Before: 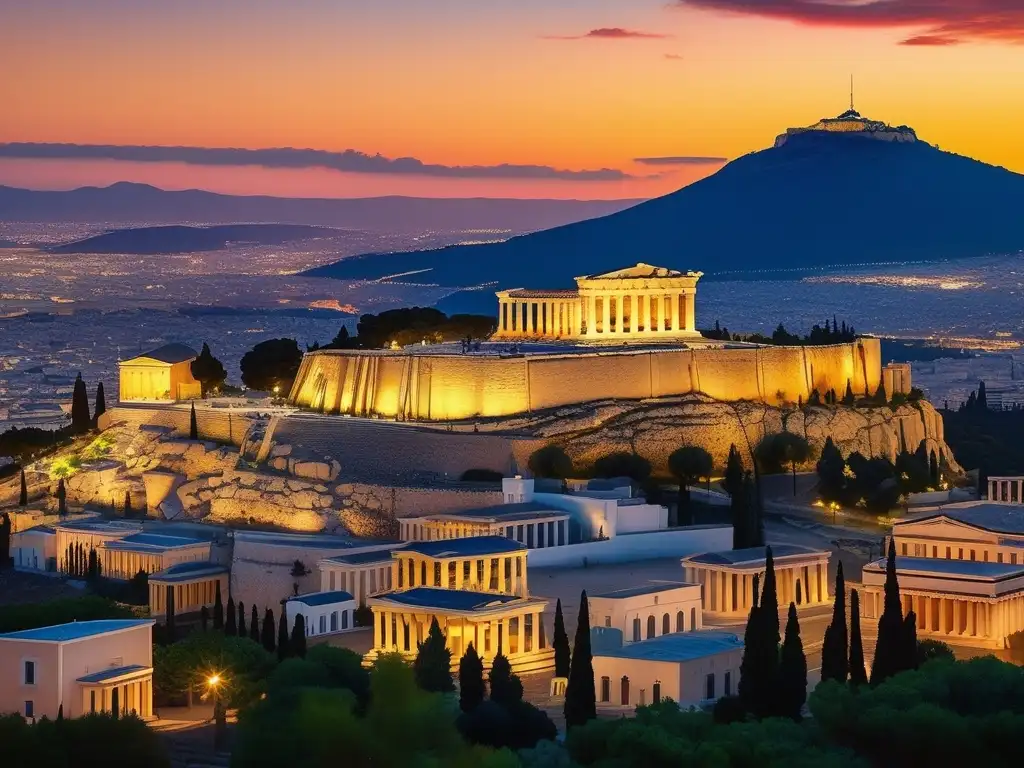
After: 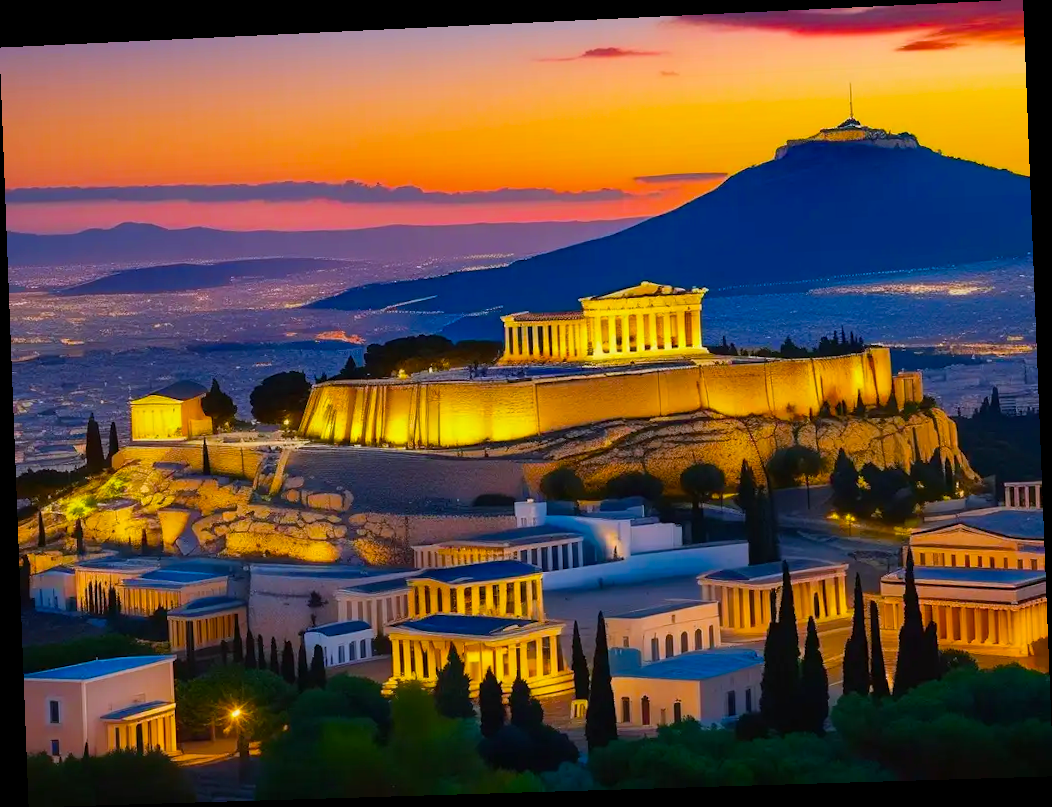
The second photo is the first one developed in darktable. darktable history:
white balance: red 0.976, blue 1.04
rotate and perspective: rotation -2.22°, lens shift (horizontal) -0.022, automatic cropping off
color balance rgb: linear chroma grading › global chroma 15%, perceptual saturation grading › global saturation 30%
